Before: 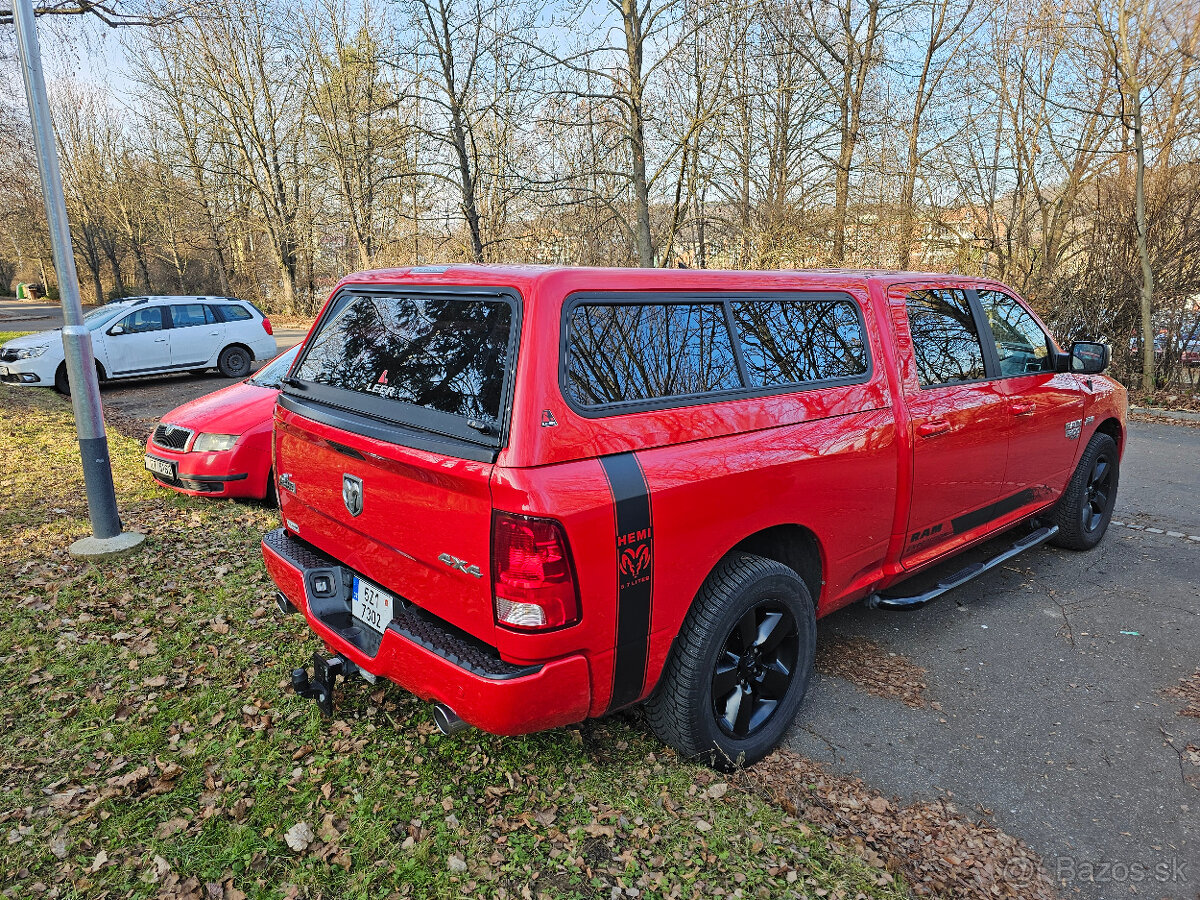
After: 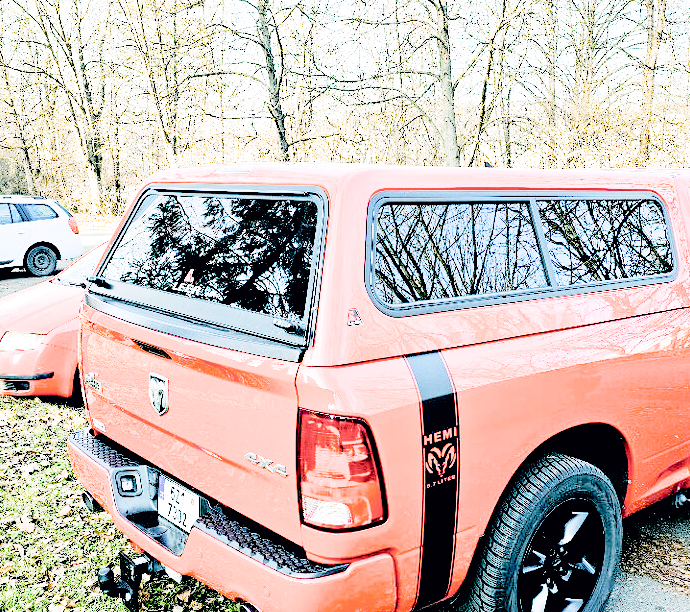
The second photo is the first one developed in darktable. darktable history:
crop: left 16.234%, top 11.251%, right 26.258%, bottom 20.689%
color balance rgb: power › chroma 2.176%, power › hue 164.22°, perceptual saturation grading › global saturation 0.215%, perceptual saturation grading › highlights -30.776%, perceptual saturation grading › shadows 20.625%
exposure: black level correction 0.014, exposure 1.766 EV, compensate exposure bias true, compensate highlight preservation false
filmic rgb: black relative exposure -3.87 EV, white relative exposure 3.48 EV, hardness 2.64, contrast 1.103, color science v6 (2022)
tone curve: curves: ch0 [(0, 0) (0.169, 0.367) (0.635, 0.859) (1, 1)], preserve colors none
